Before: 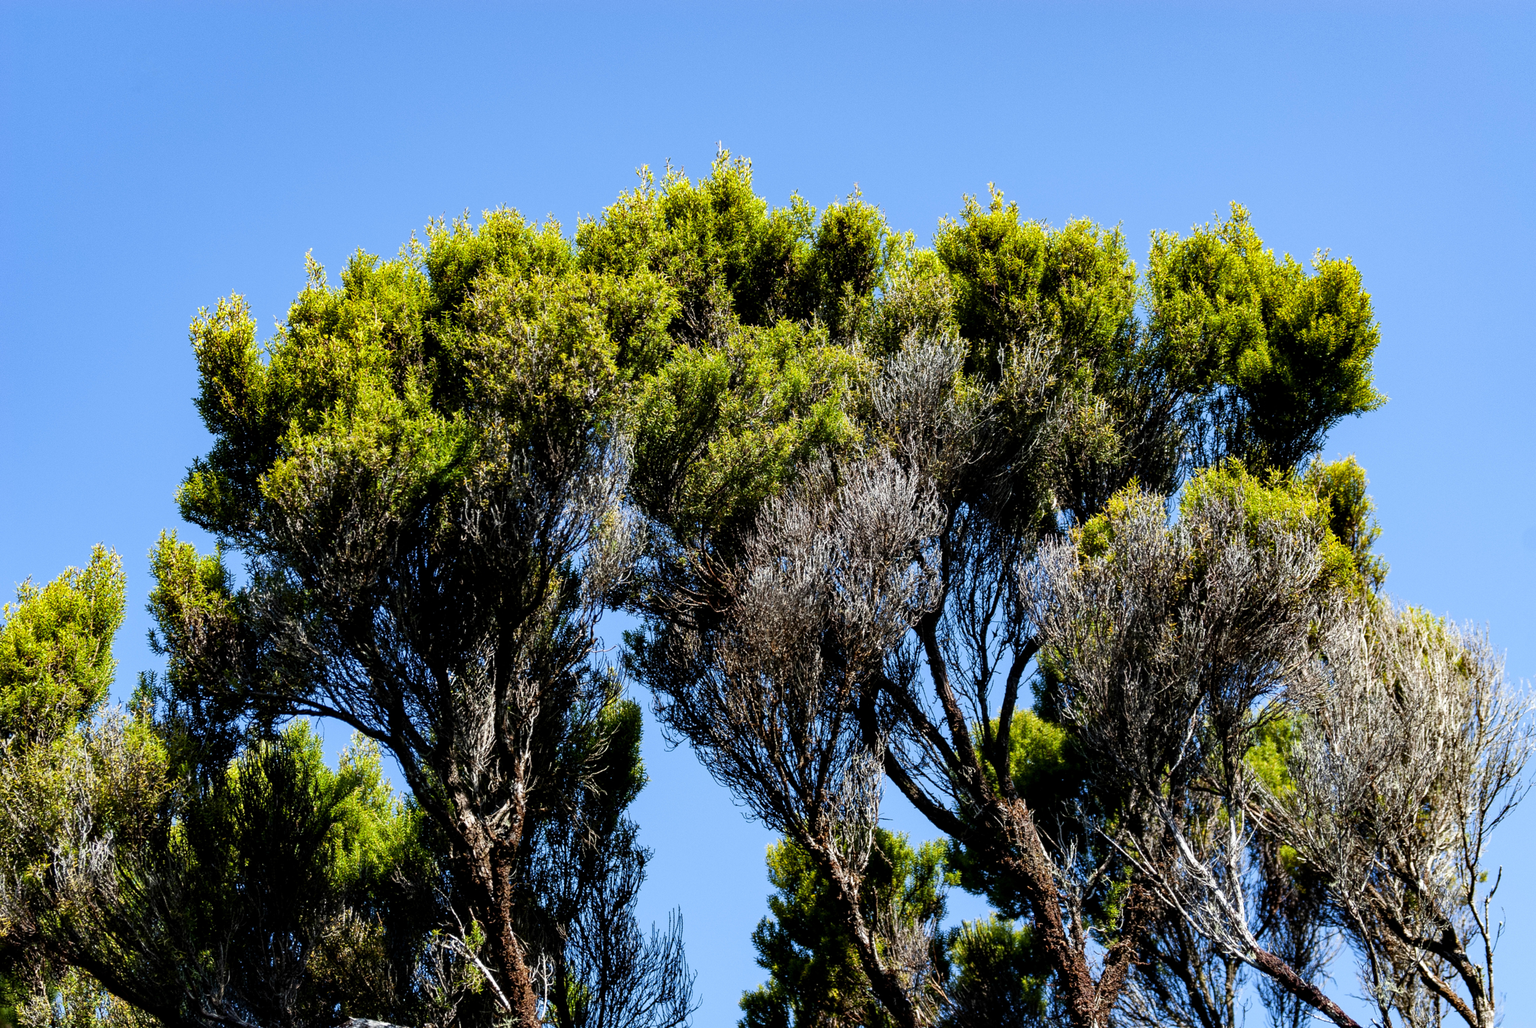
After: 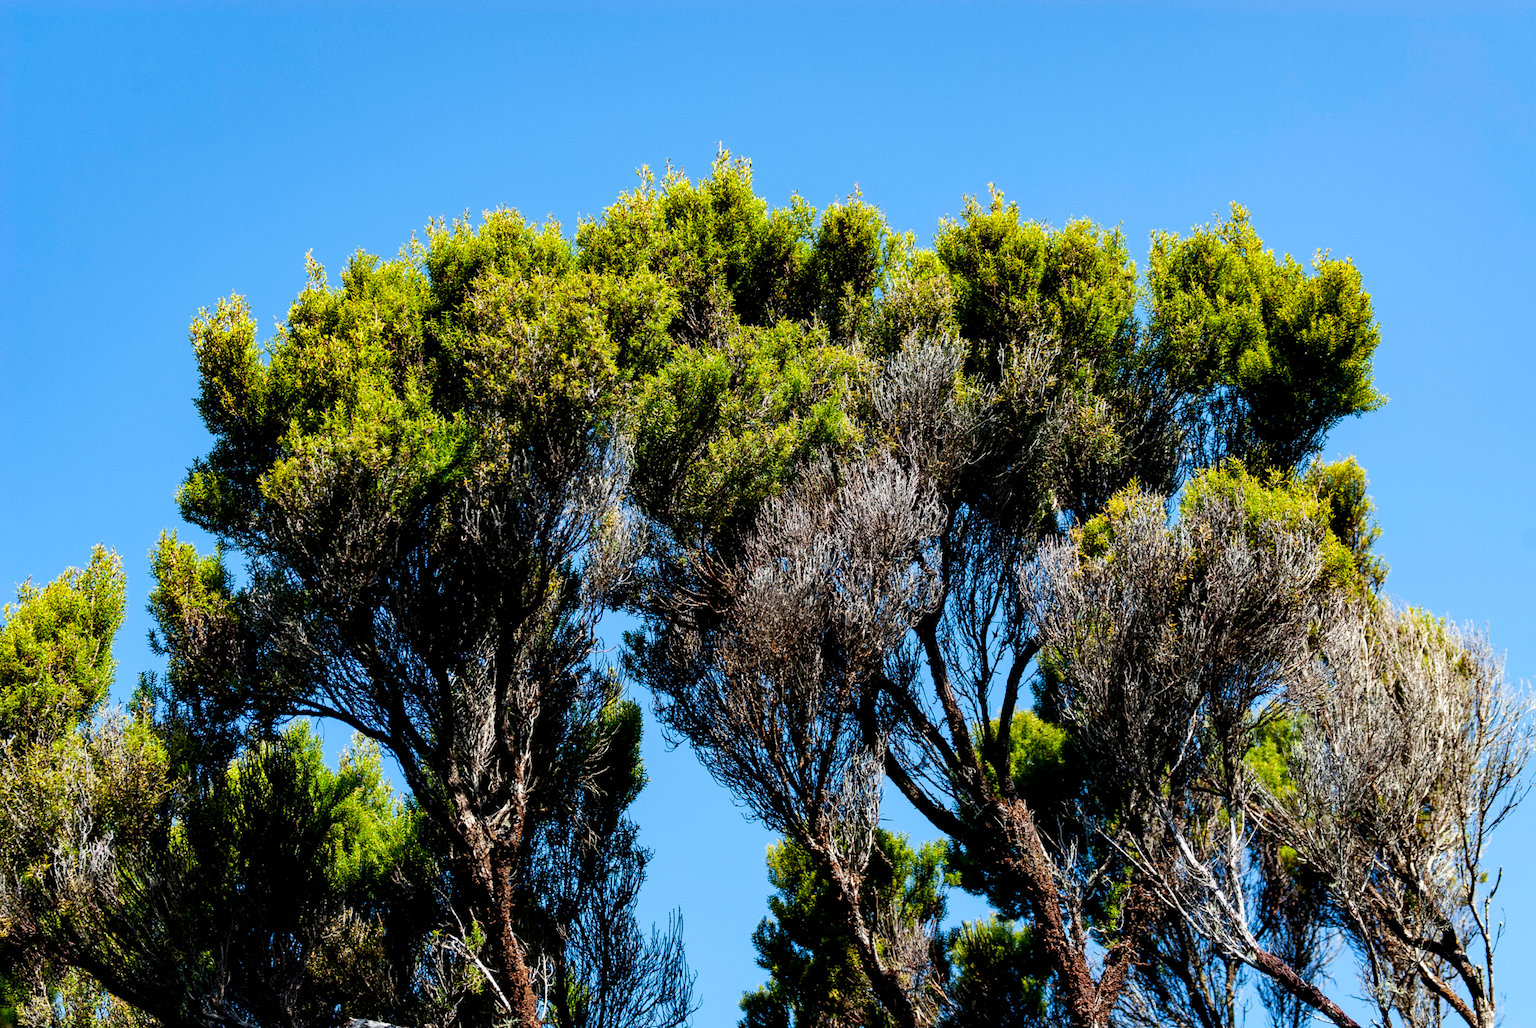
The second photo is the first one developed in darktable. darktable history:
exposure "auto exposure": compensate highlight preservation false
